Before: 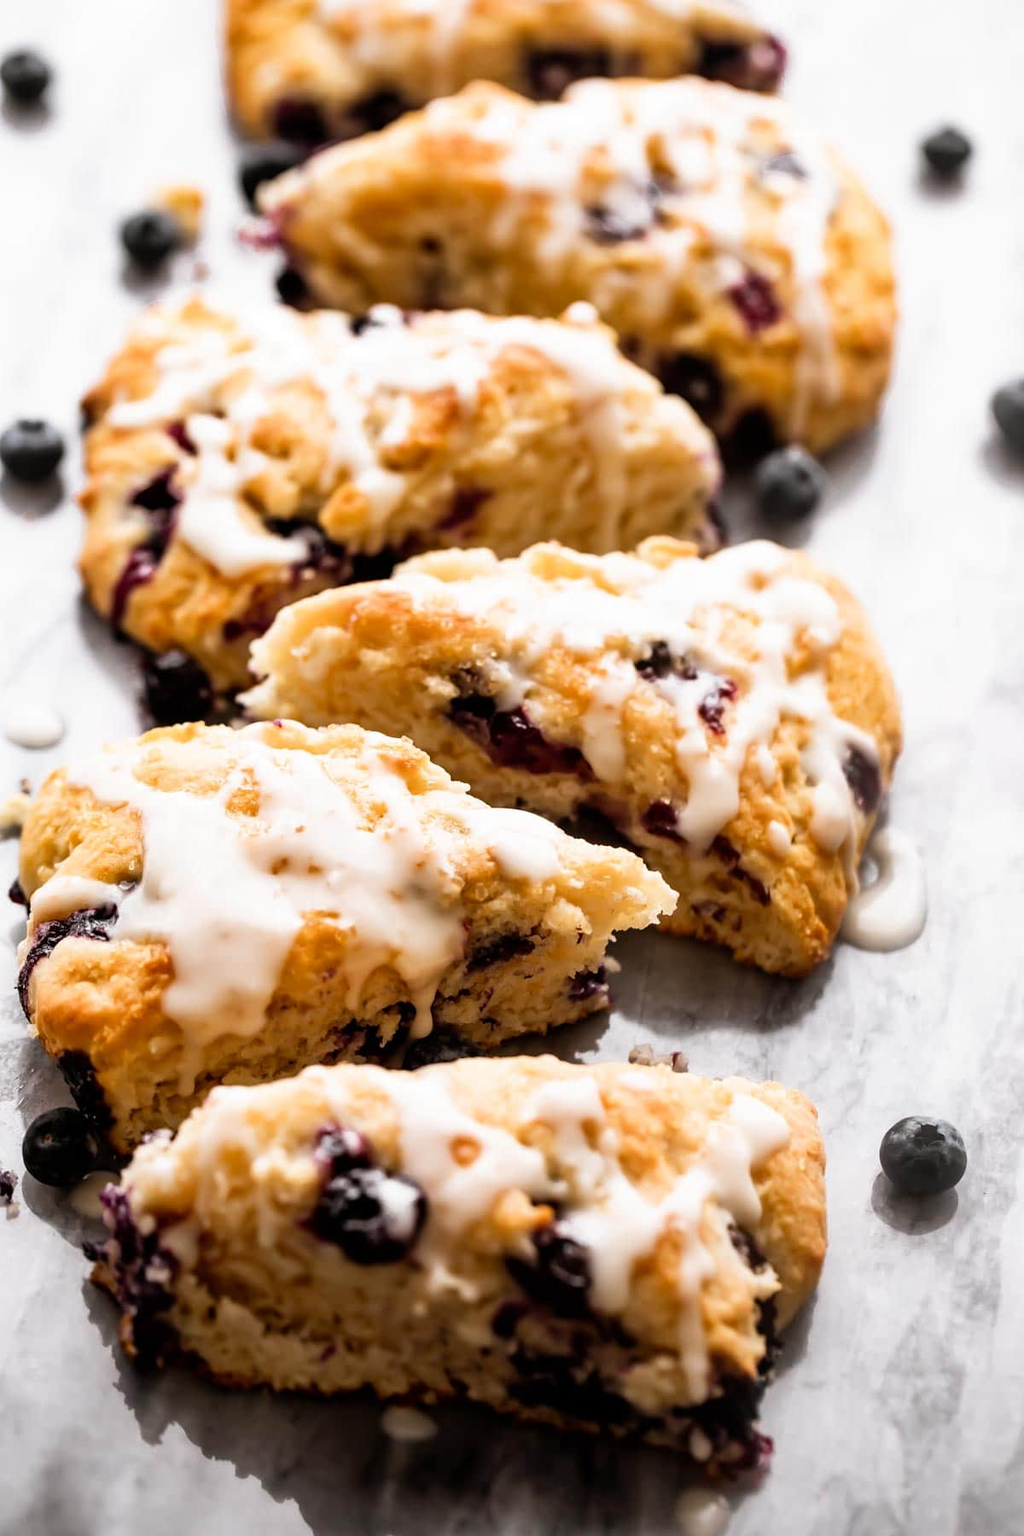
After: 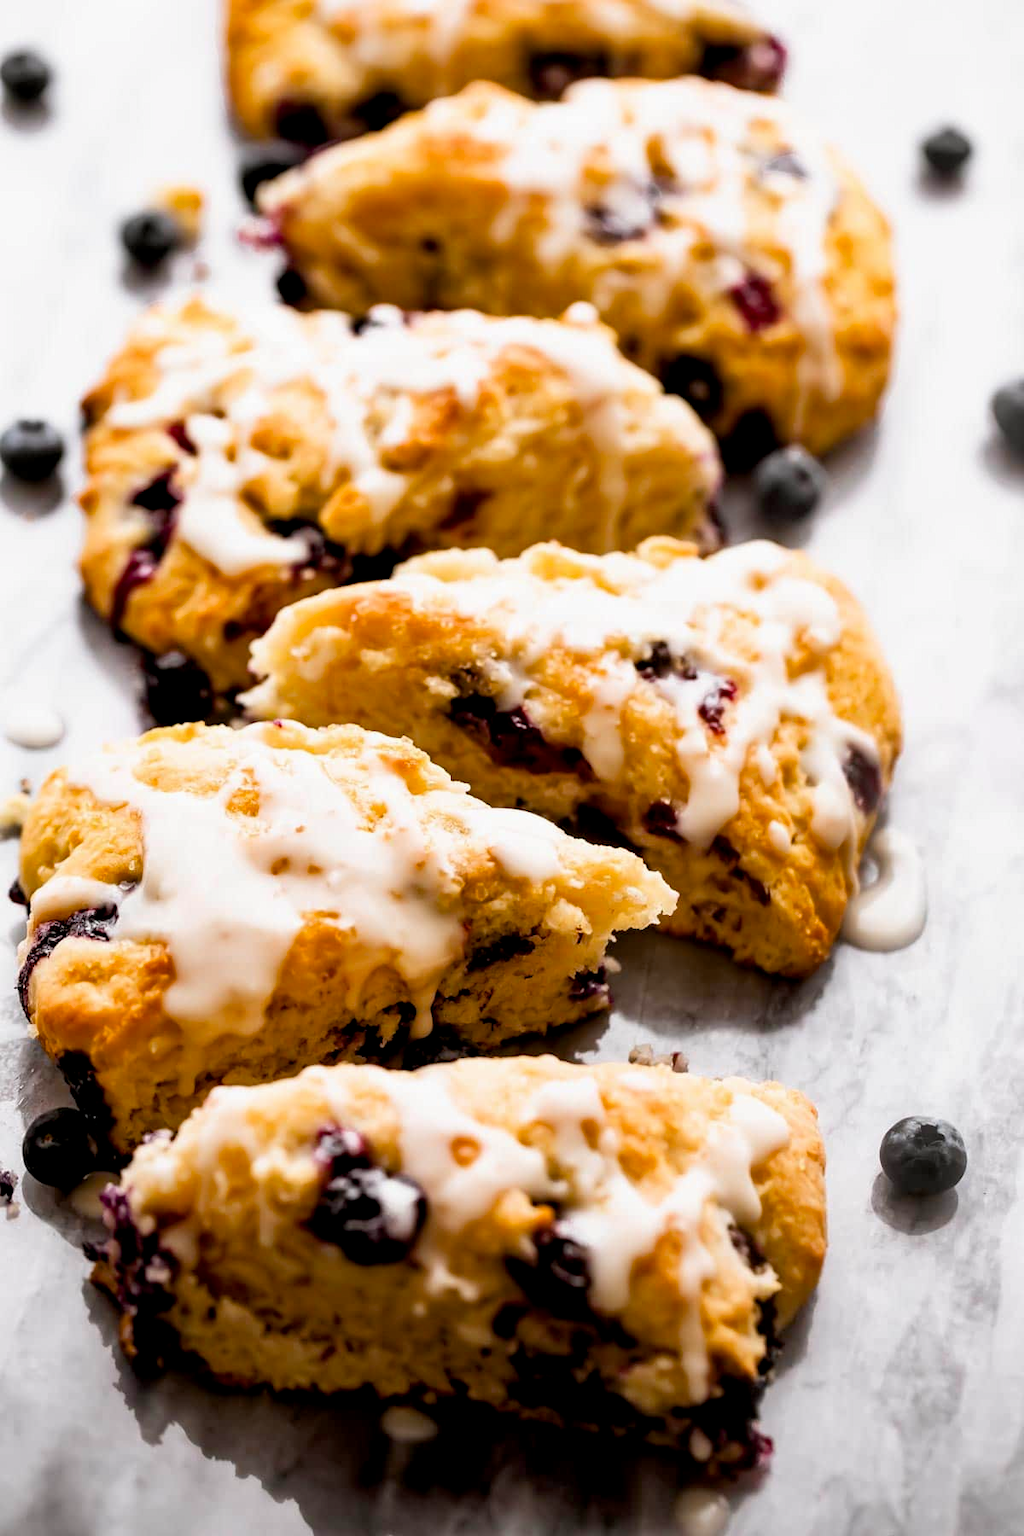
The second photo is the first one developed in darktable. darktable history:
exposure: black level correction 0.005, exposure 0.001 EV, compensate highlight preservation false
color balance rgb: linear chroma grading › shadows -8%, linear chroma grading › global chroma 10%, perceptual saturation grading › global saturation 2%, perceptual saturation grading › highlights -2%, perceptual saturation grading › mid-tones 4%, perceptual saturation grading › shadows 8%, perceptual brilliance grading › global brilliance 2%, perceptual brilliance grading › highlights -4%, global vibrance 16%, saturation formula JzAzBz (2021)
